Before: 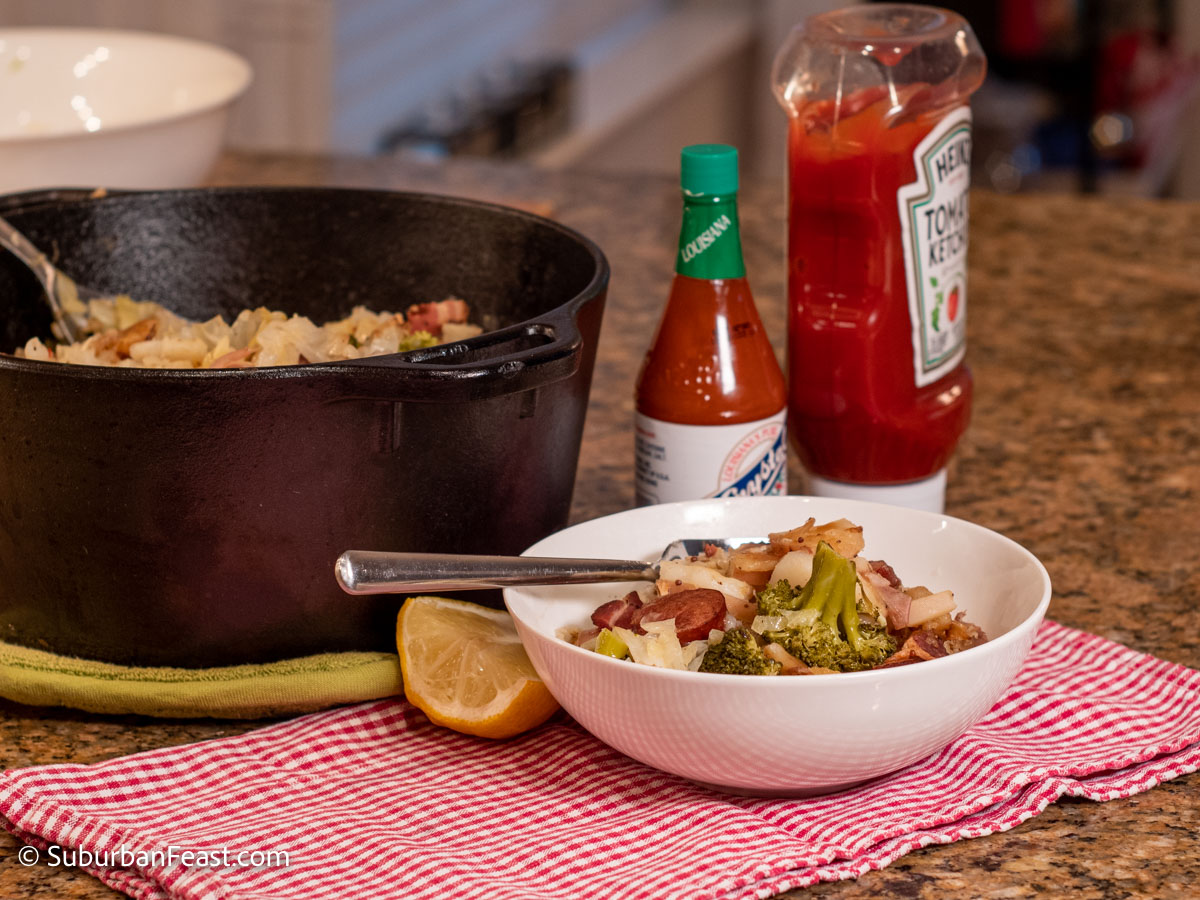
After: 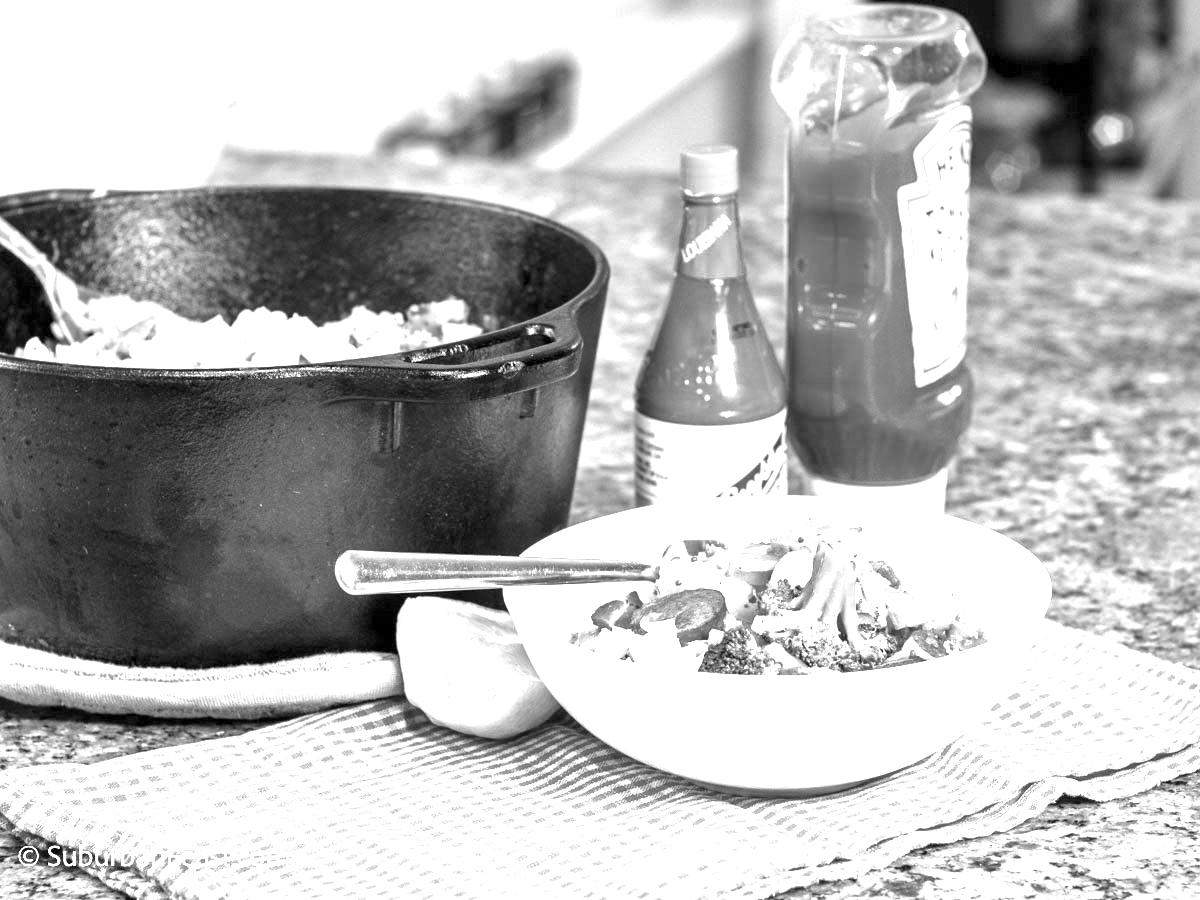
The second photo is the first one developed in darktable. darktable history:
local contrast: mode bilateral grid, contrast 20, coarseness 50, detail 120%, midtone range 0.2
exposure: exposure 2 EV, compensate exposure bias true, compensate highlight preservation false
tone equalizer: on, module defaults
monochrome: a 16.06, b 15.48, size 1
